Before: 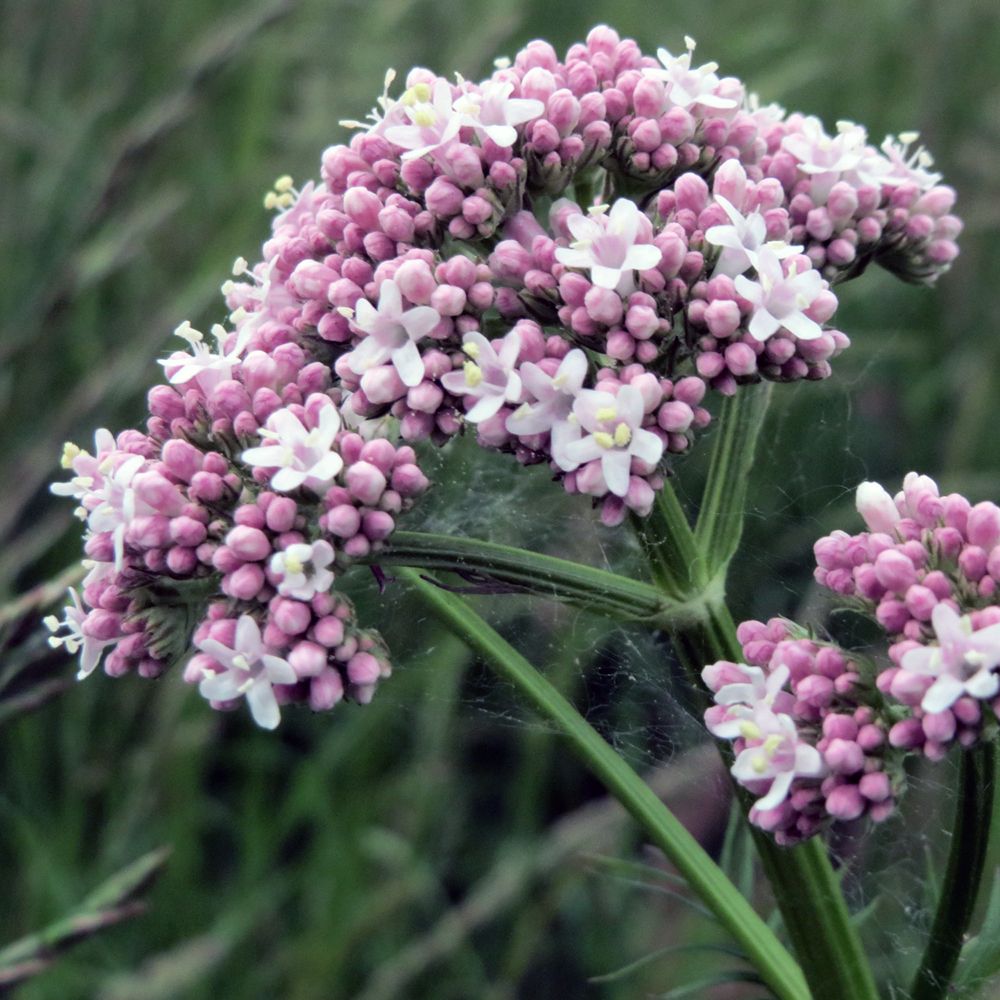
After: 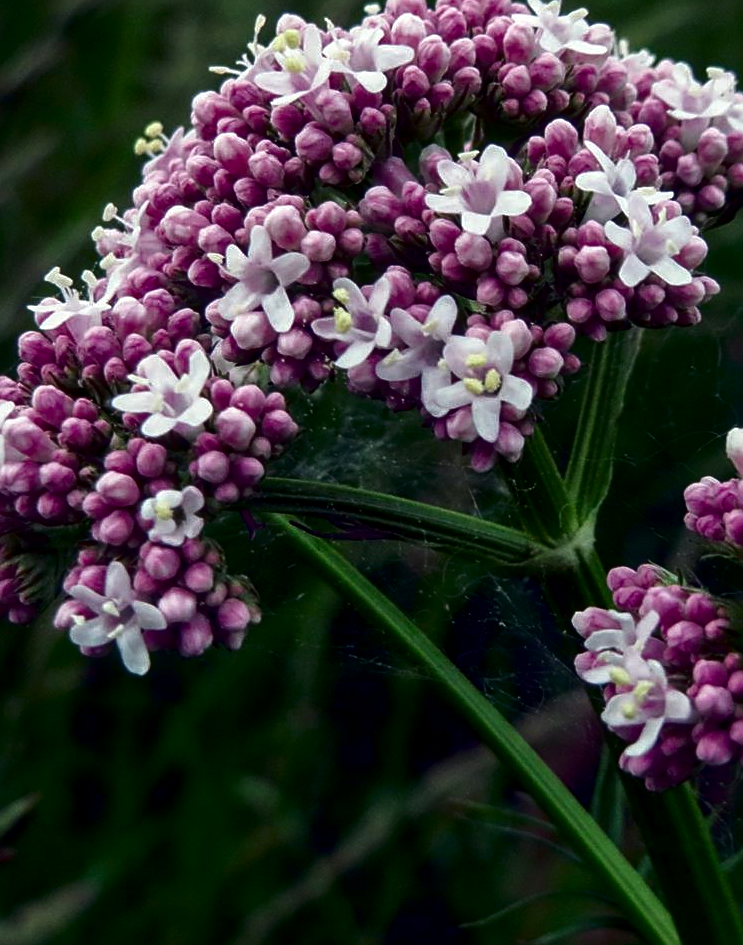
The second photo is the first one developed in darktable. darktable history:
local contrast: on, module defaults
sharpen: on, module defaults
crop and rotate: left 13.076%, top 5.402%, right 12.612%
contrast brightness saturation: contrast 0.095, brightness -0.602, saturation 0.172
